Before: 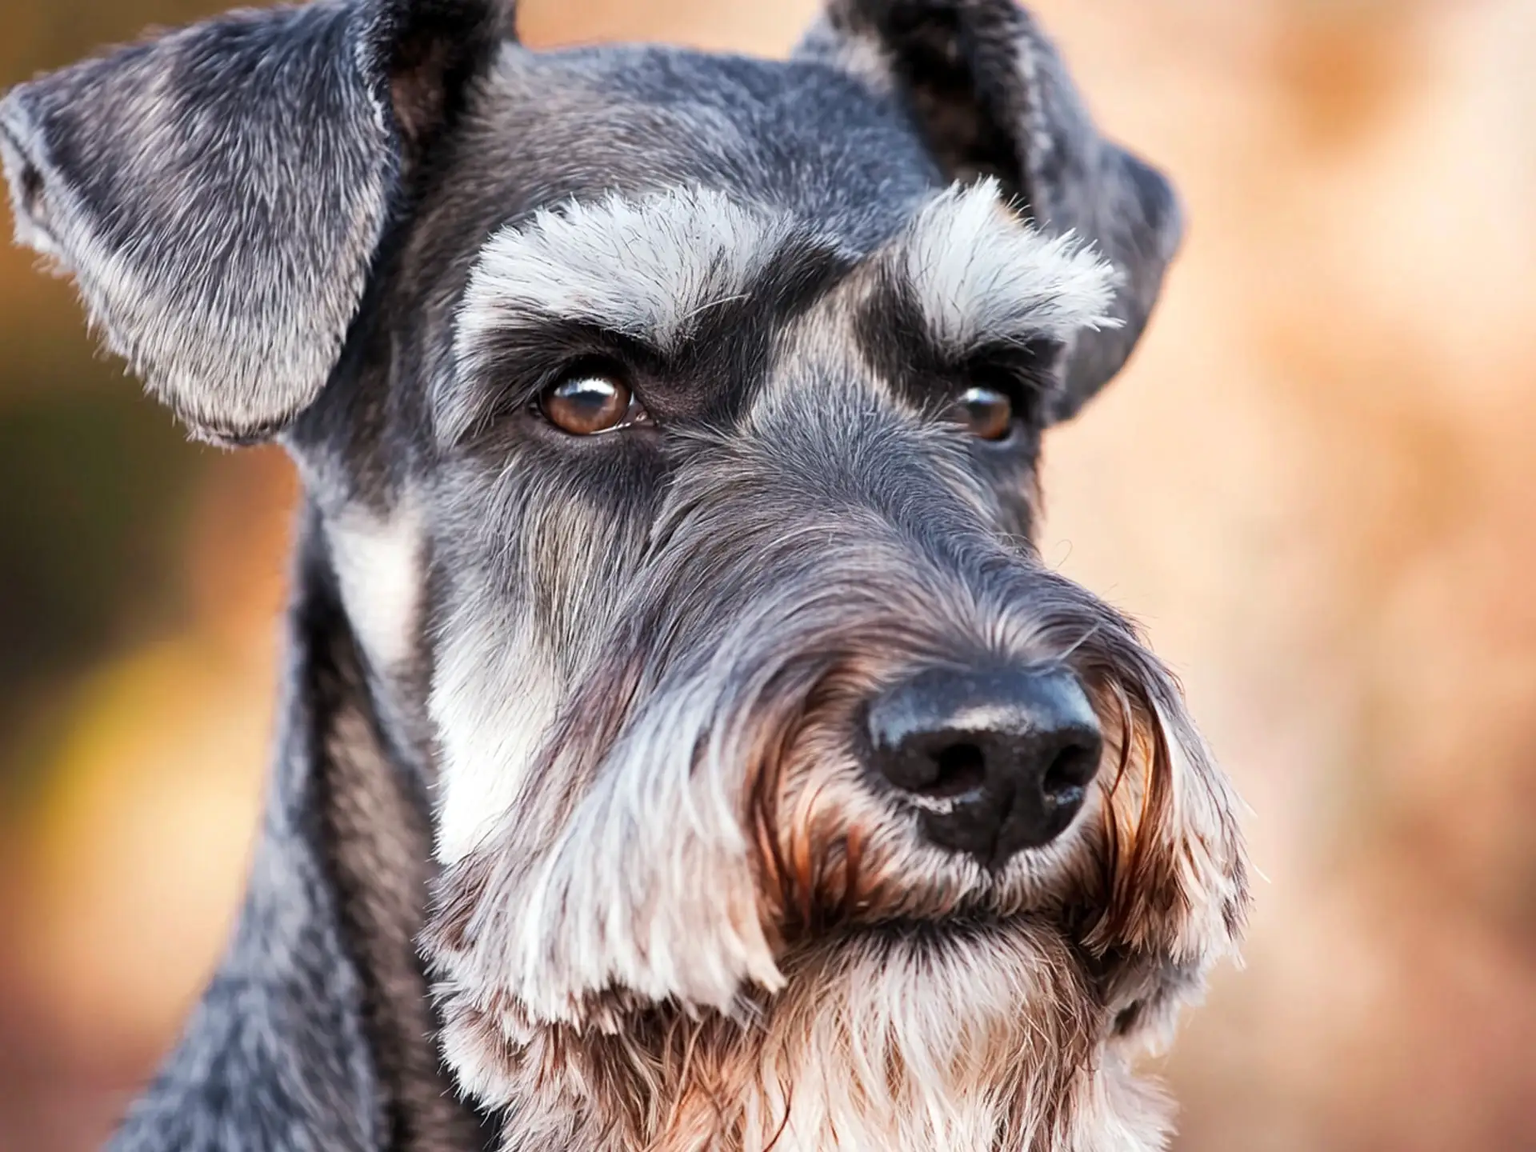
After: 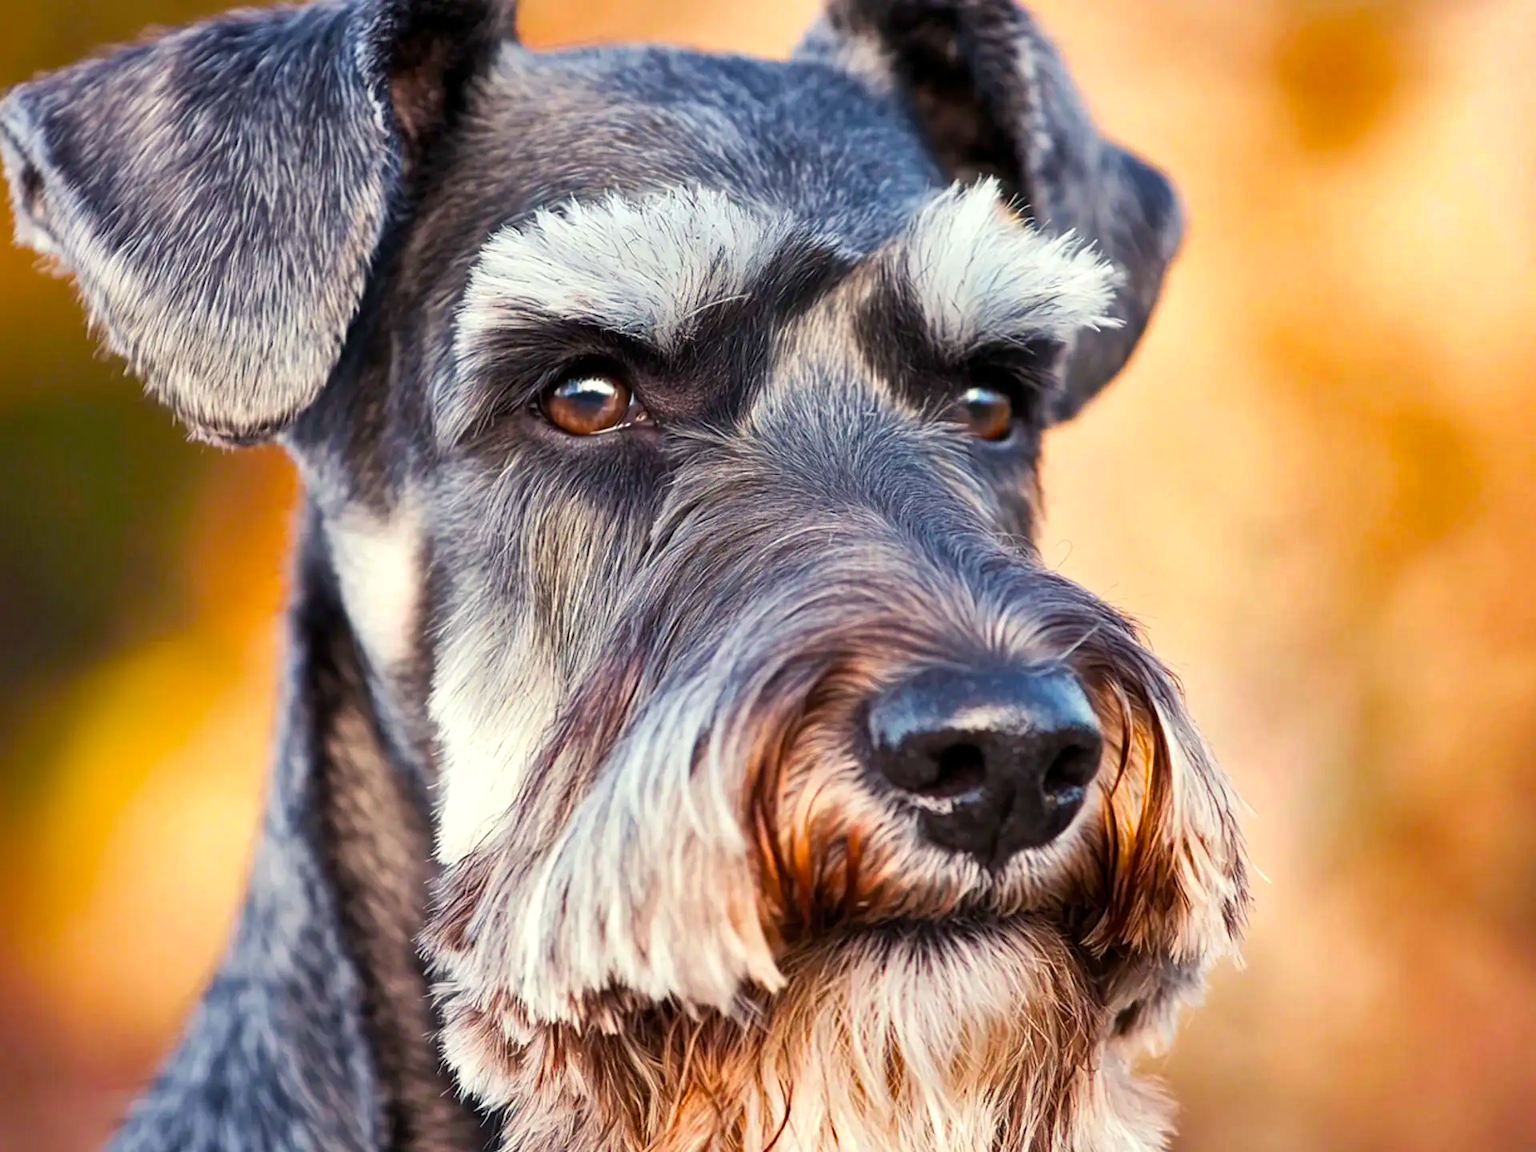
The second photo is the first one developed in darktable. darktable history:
shadows and highlights: low approximation 0.01, soften with gaussian
color balance rgb: highlights gain › luminance 6.477%, highlights gain › chroma 2.576%, highlights gain › hue 87.88°, perceptual saturation grading › global saturation 25.29%, global vibrance 39.164%
